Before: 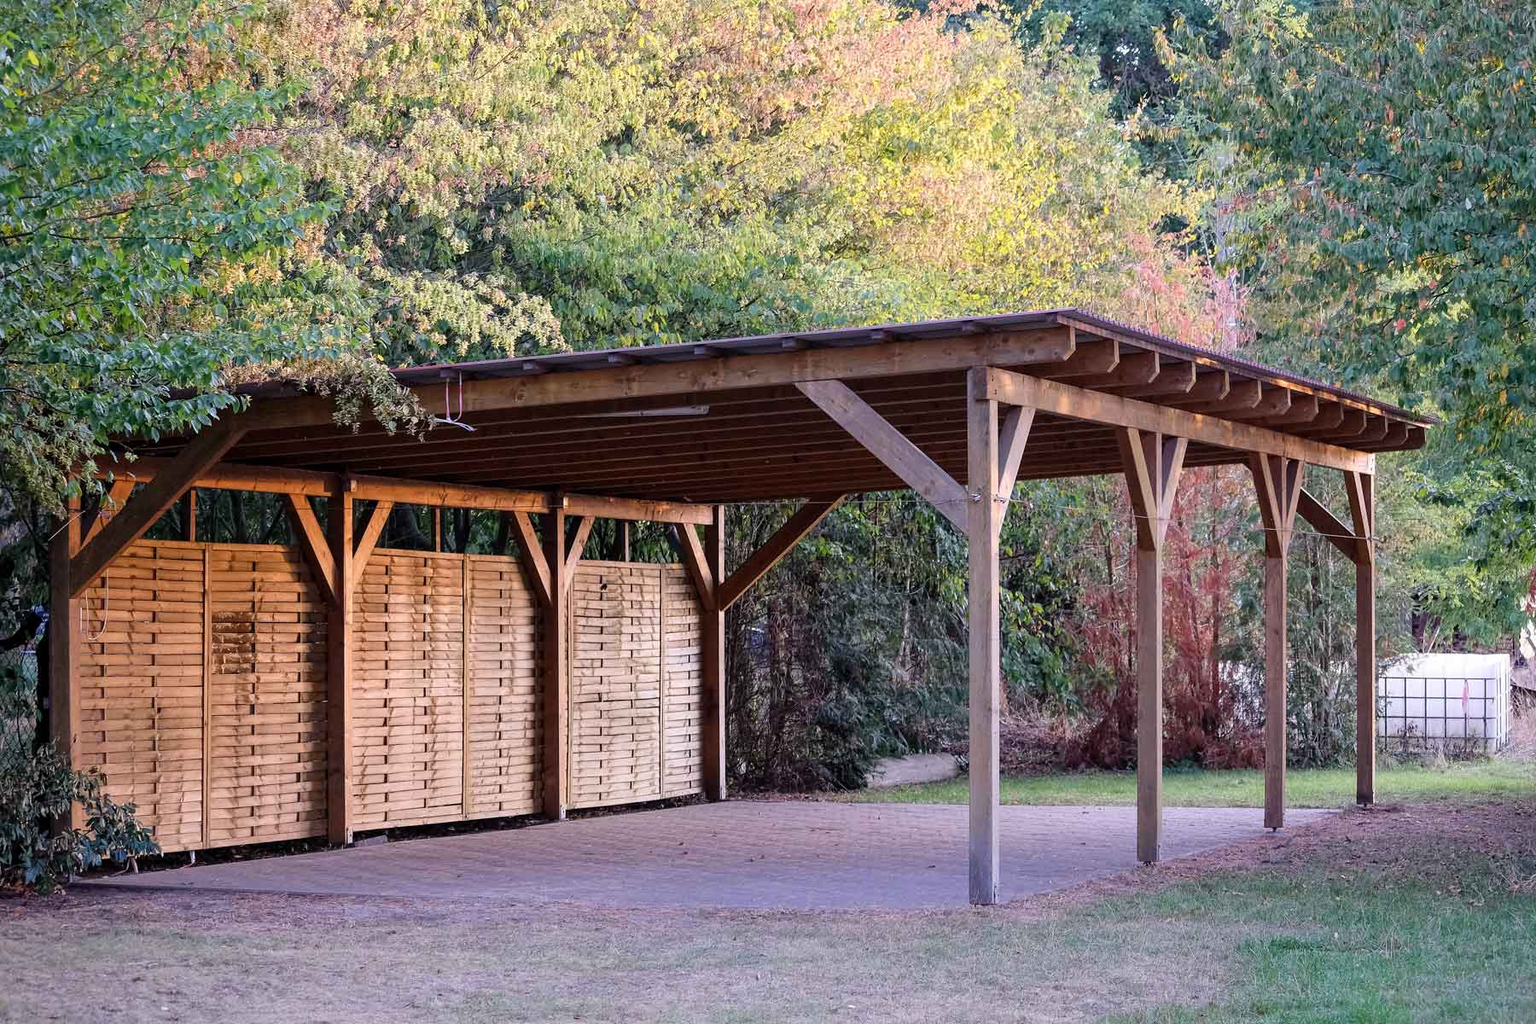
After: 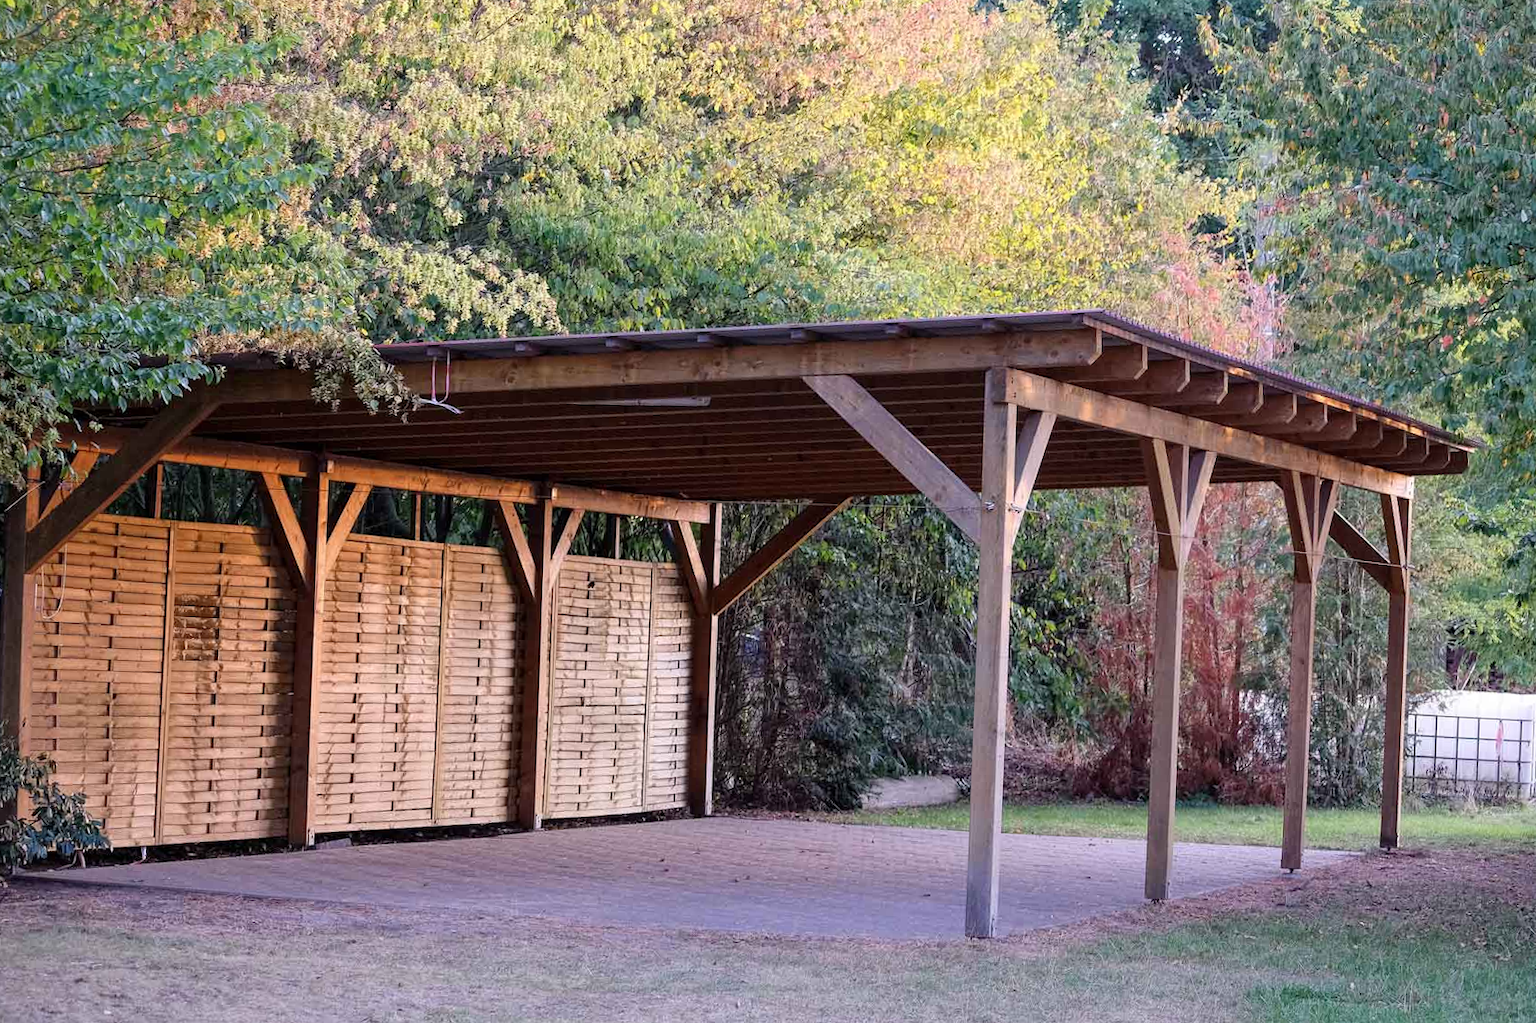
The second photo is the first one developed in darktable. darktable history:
crop and rotate: angle -2.34°
